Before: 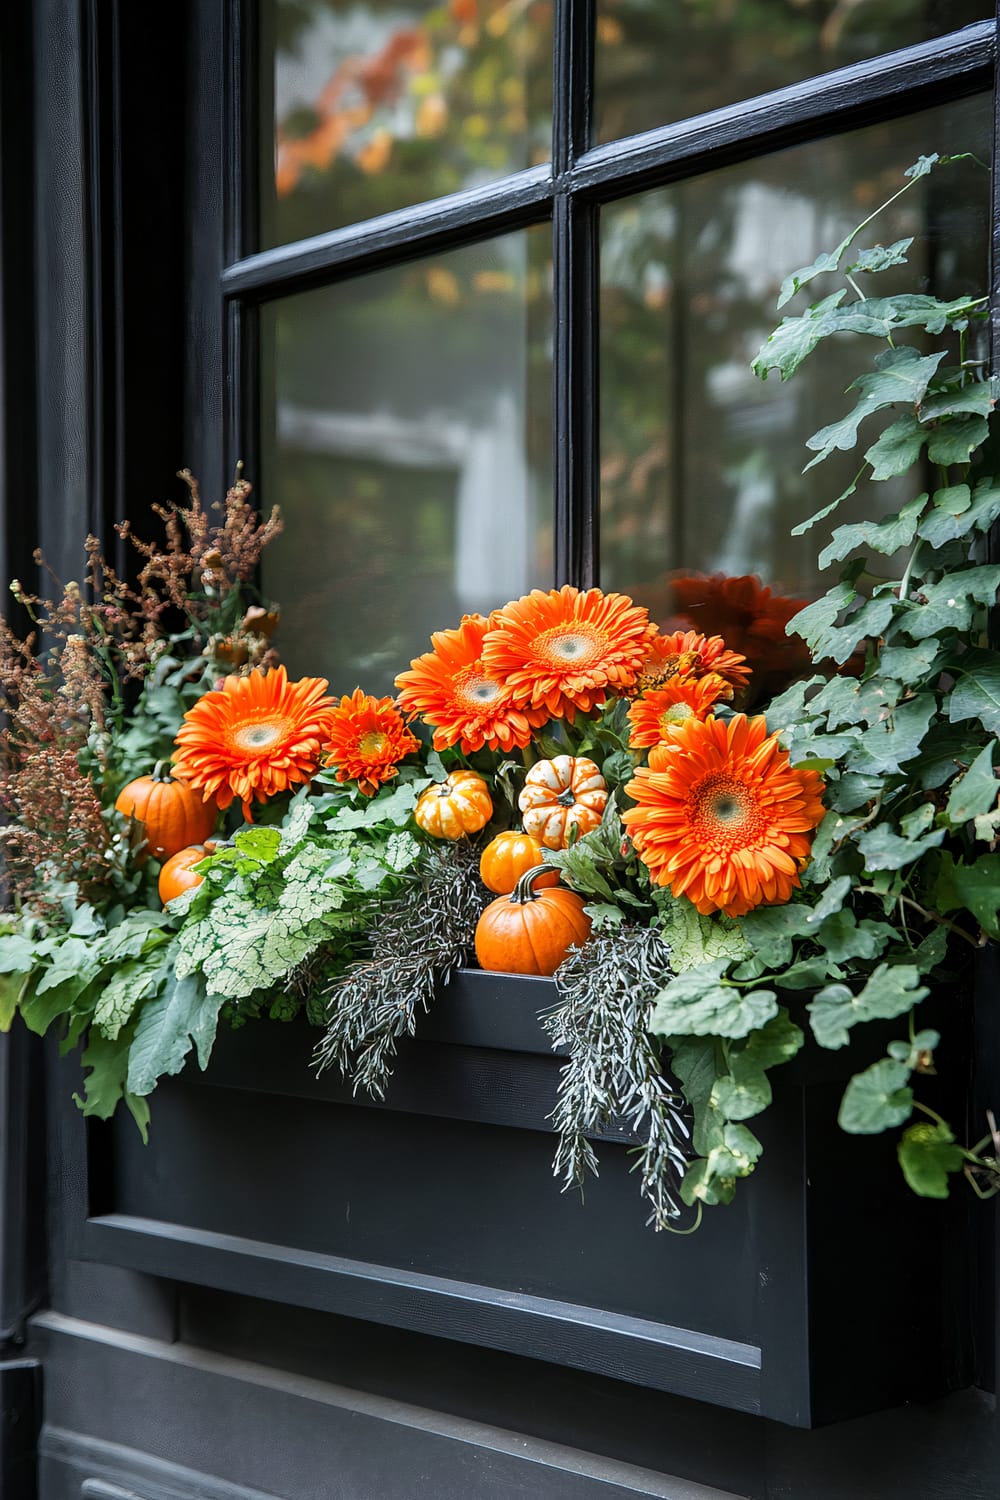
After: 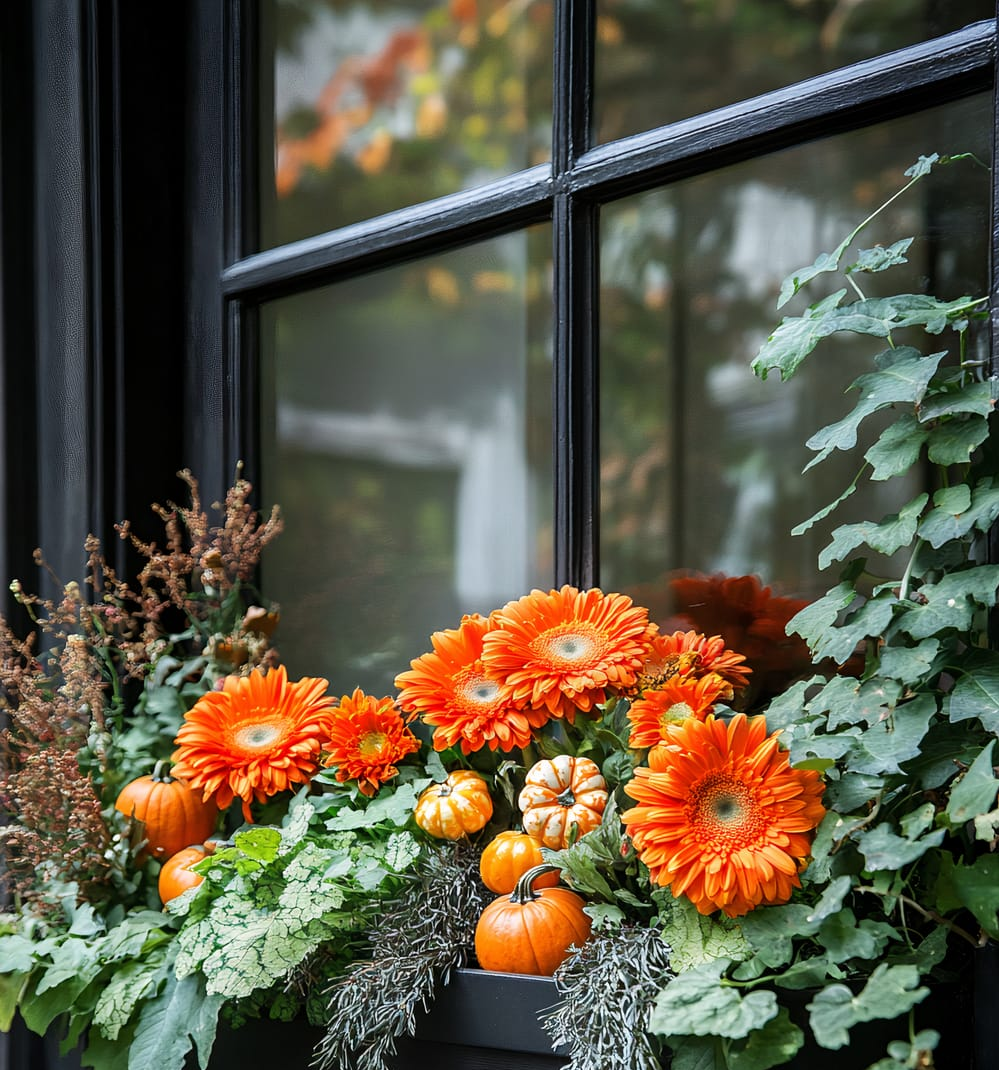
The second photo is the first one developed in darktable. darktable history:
crop: right 0%, bottom 28.661%
